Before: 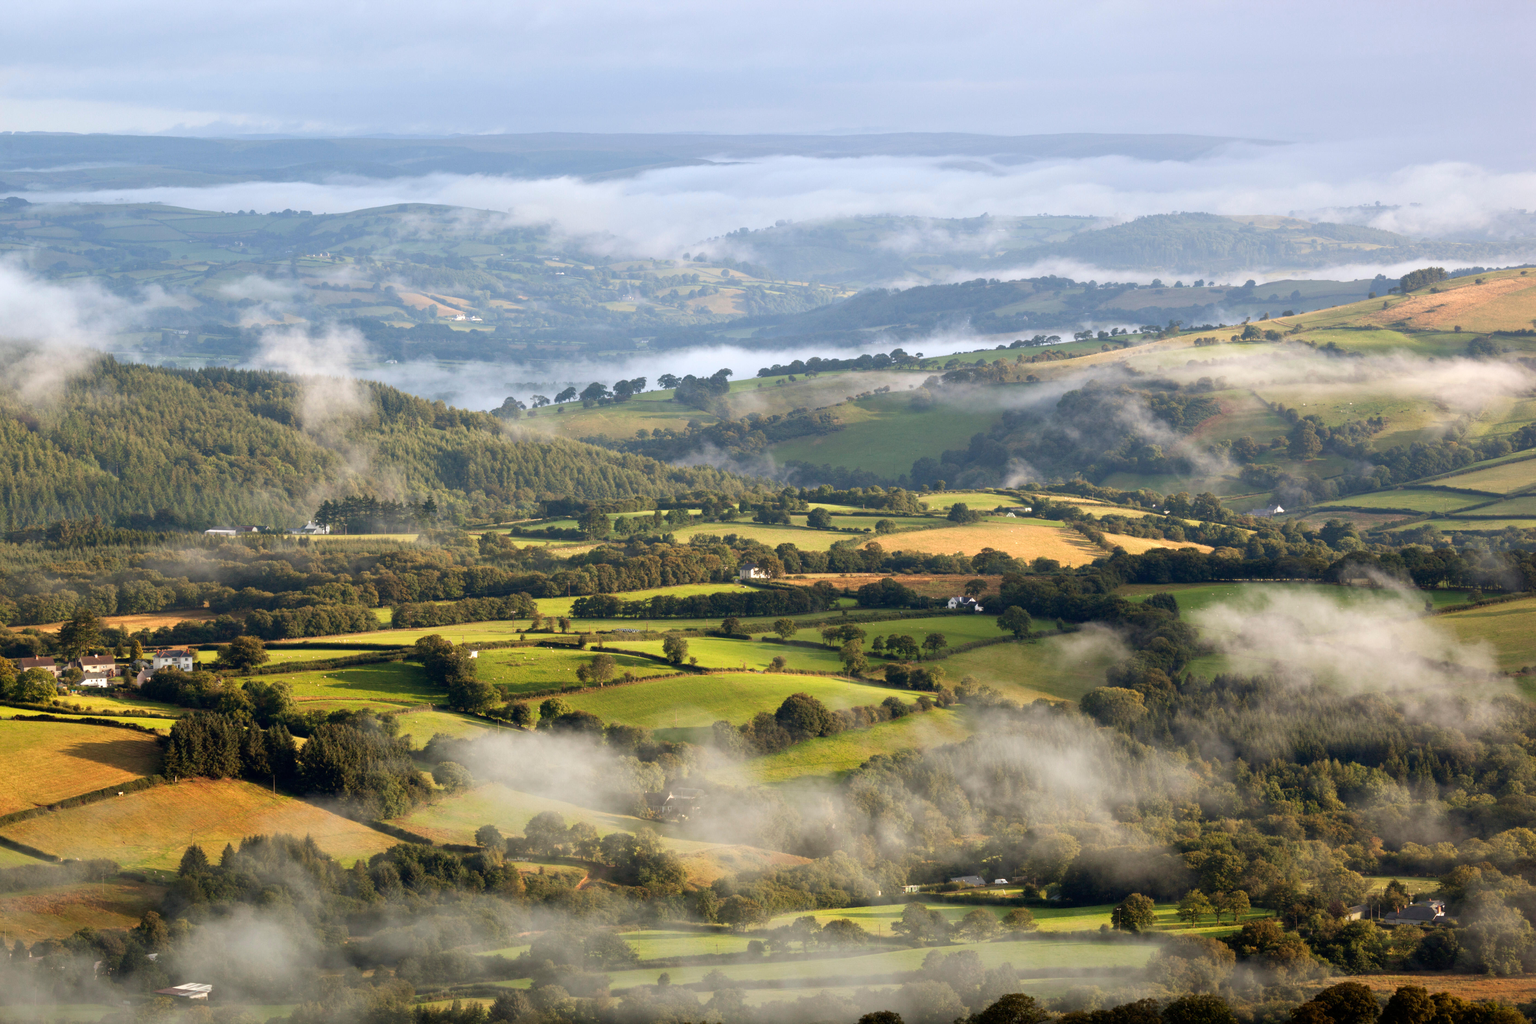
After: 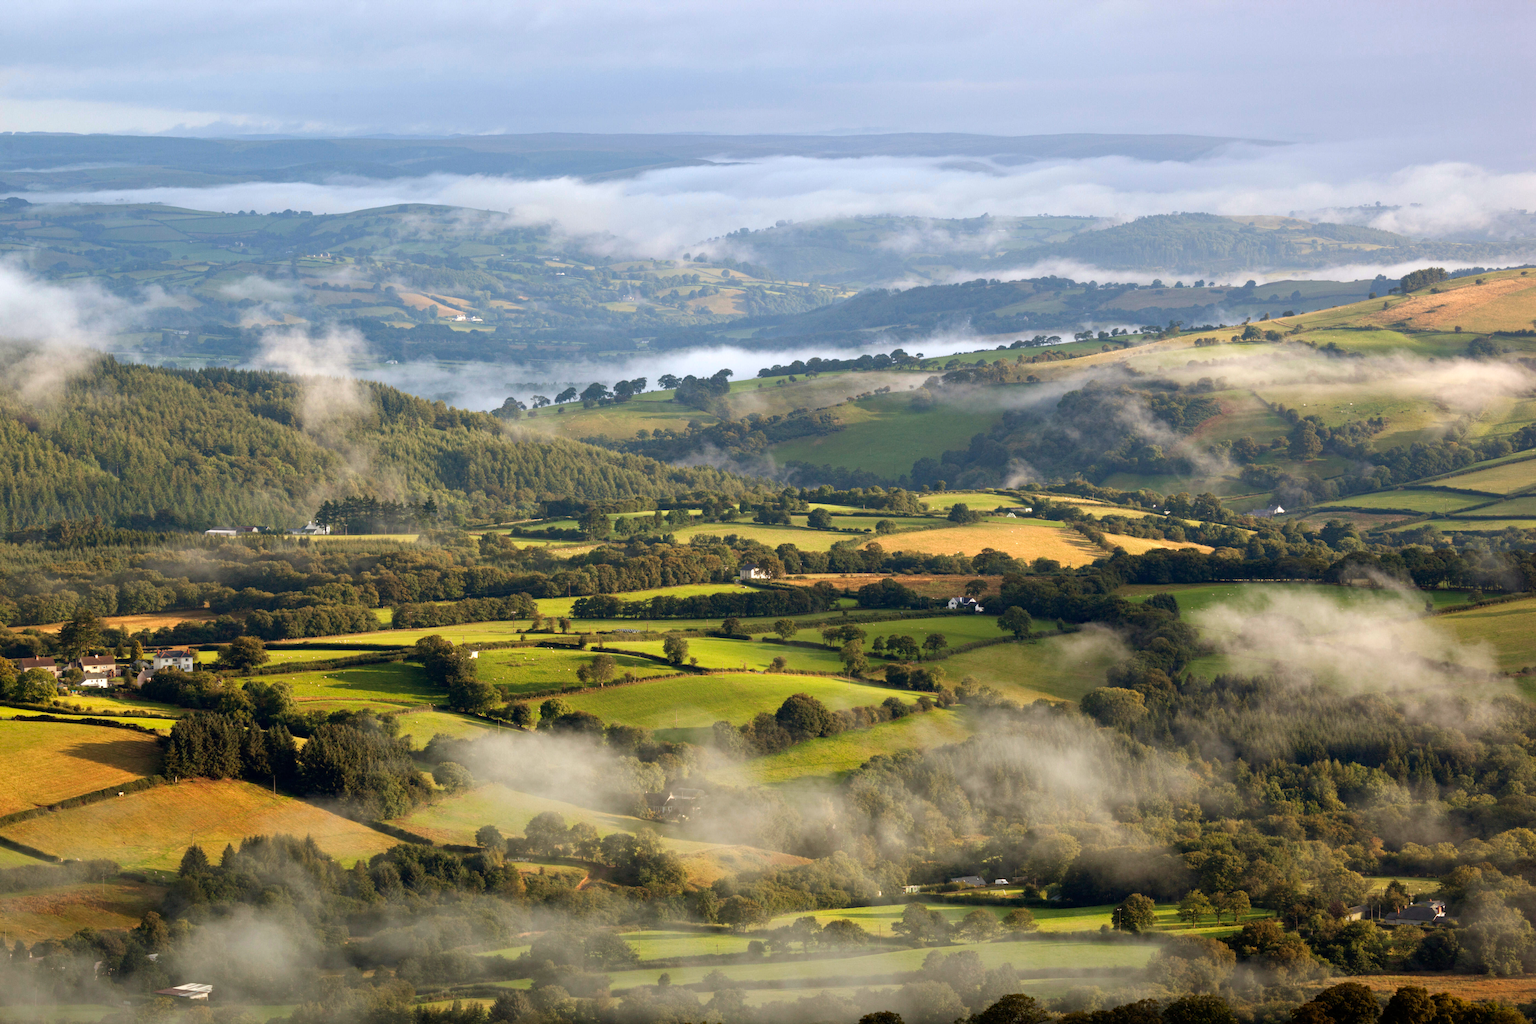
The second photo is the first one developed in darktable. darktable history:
haze removal: strength 0.29, distance 0.25, compatibility mode true, adaptive false
exposure: exposure -0.041 EV, compensate highlight preservation false
